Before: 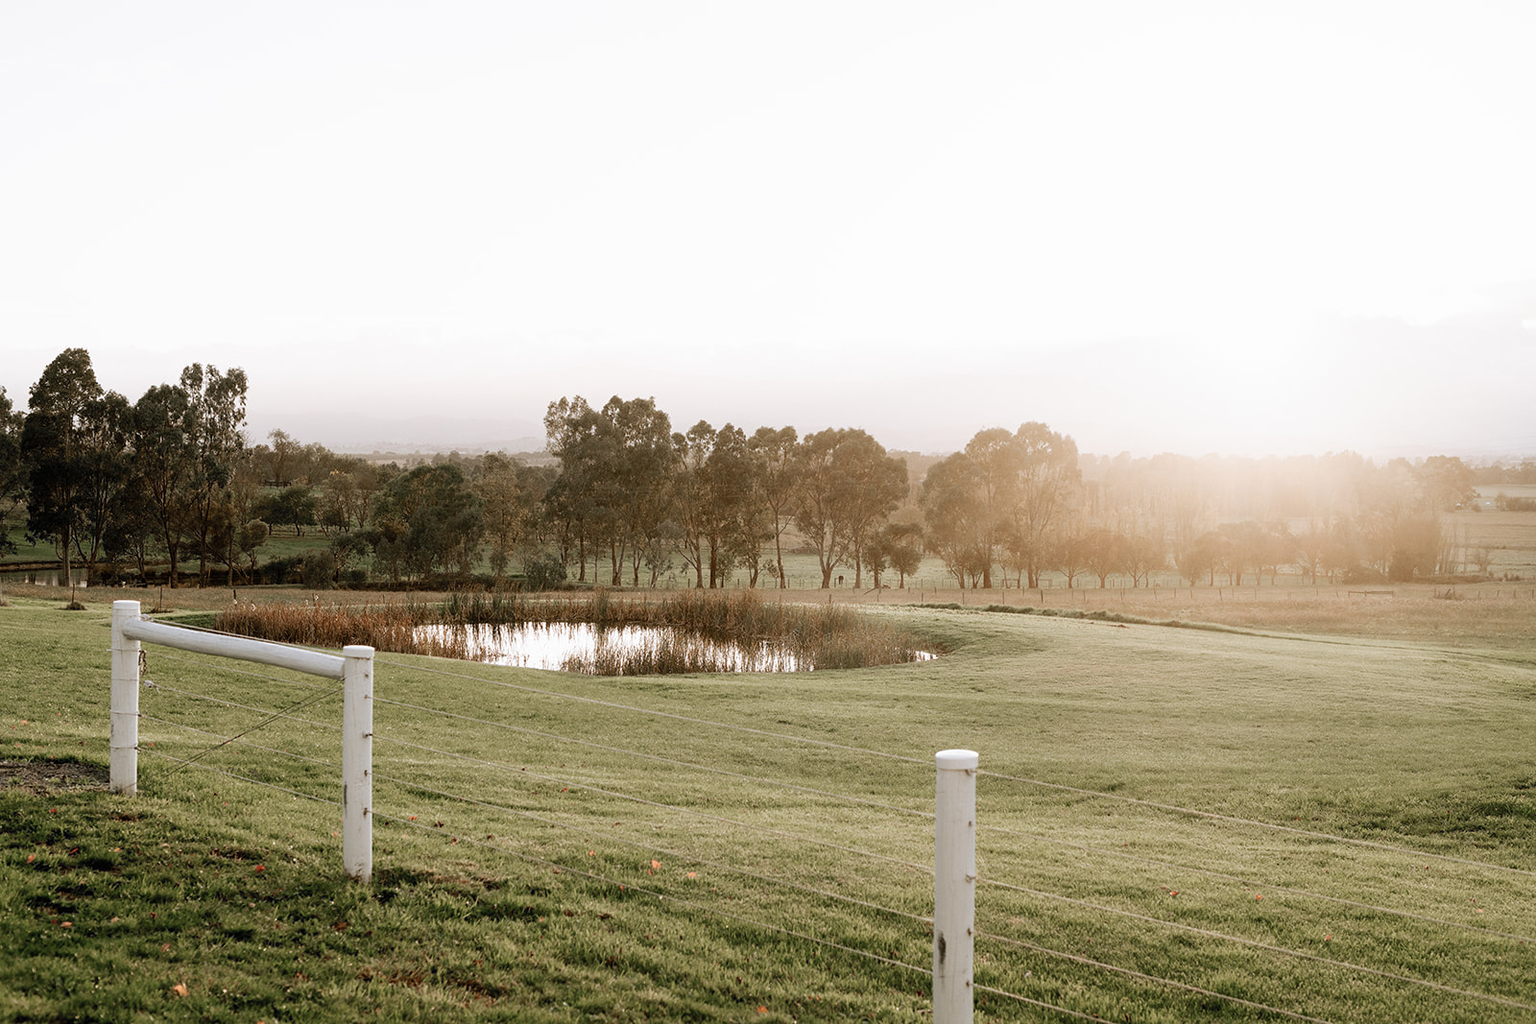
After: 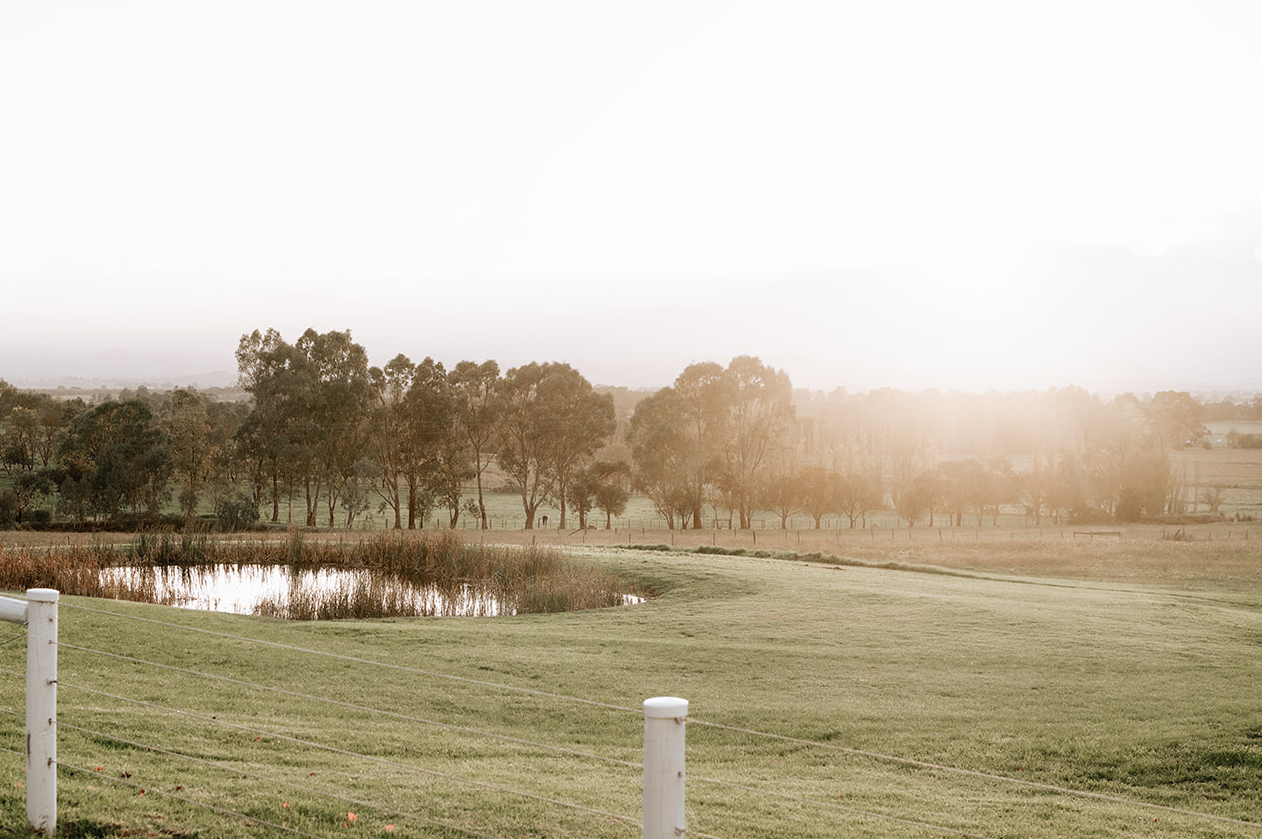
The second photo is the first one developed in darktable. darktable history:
crop and rotate: left 20.74%, top 7.912%, right 0.375%, bottom 13.378%
base curve: preserve colors none
